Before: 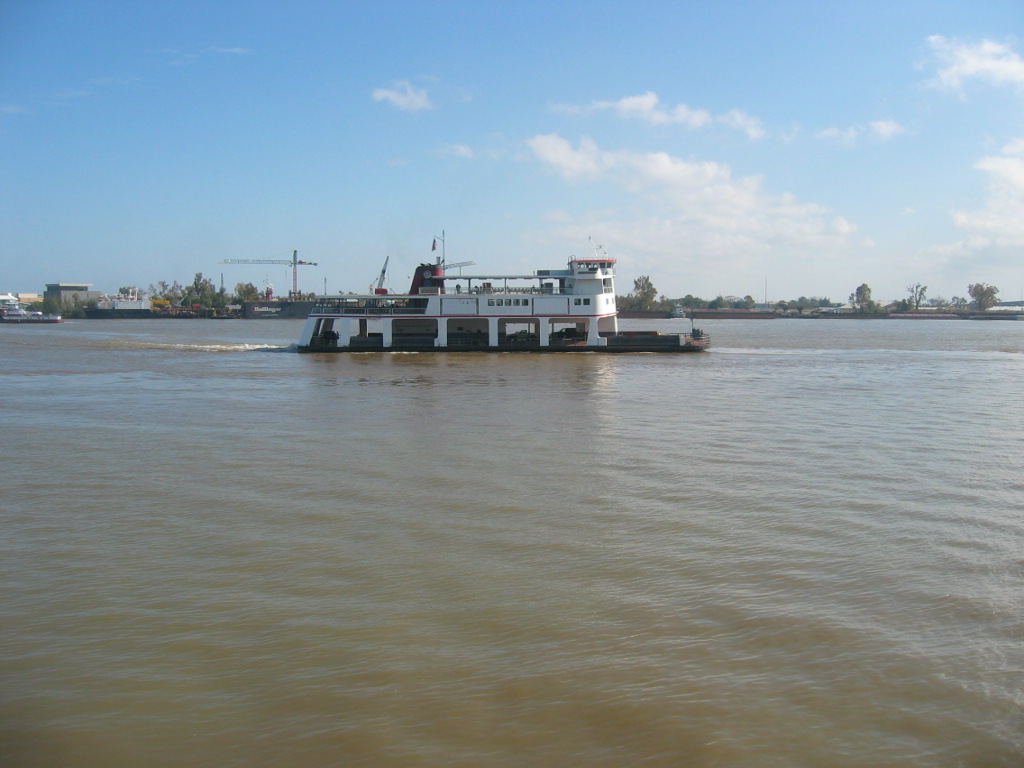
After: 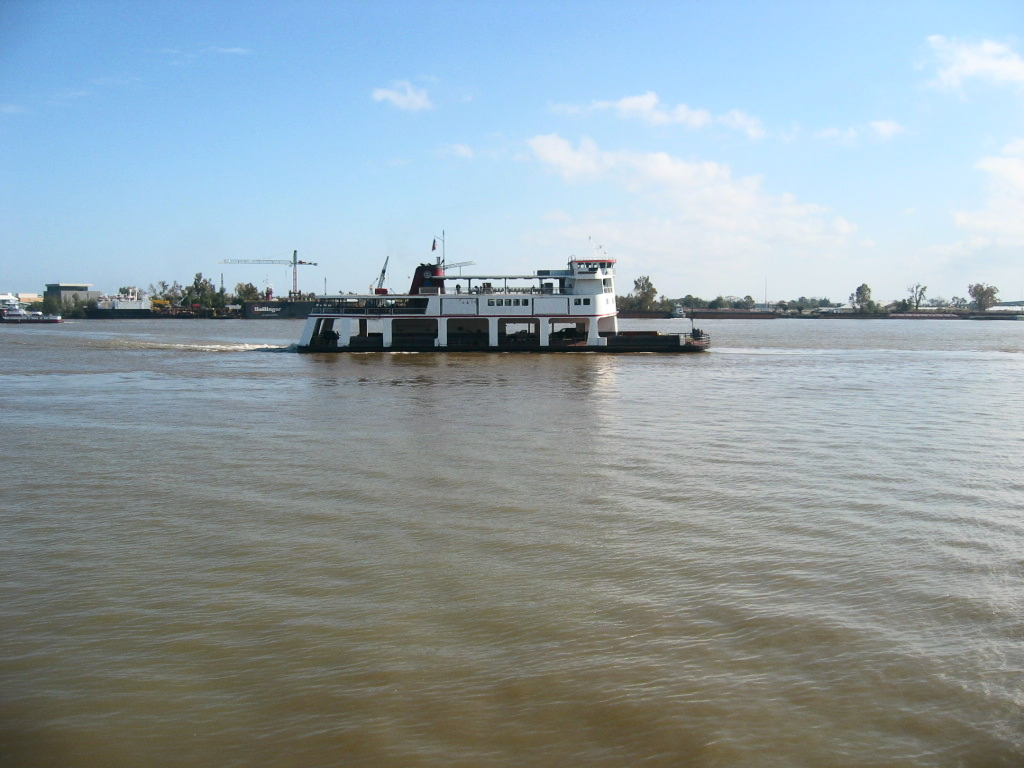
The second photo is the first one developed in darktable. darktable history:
contrast brightness saturation: contrast 0.283
